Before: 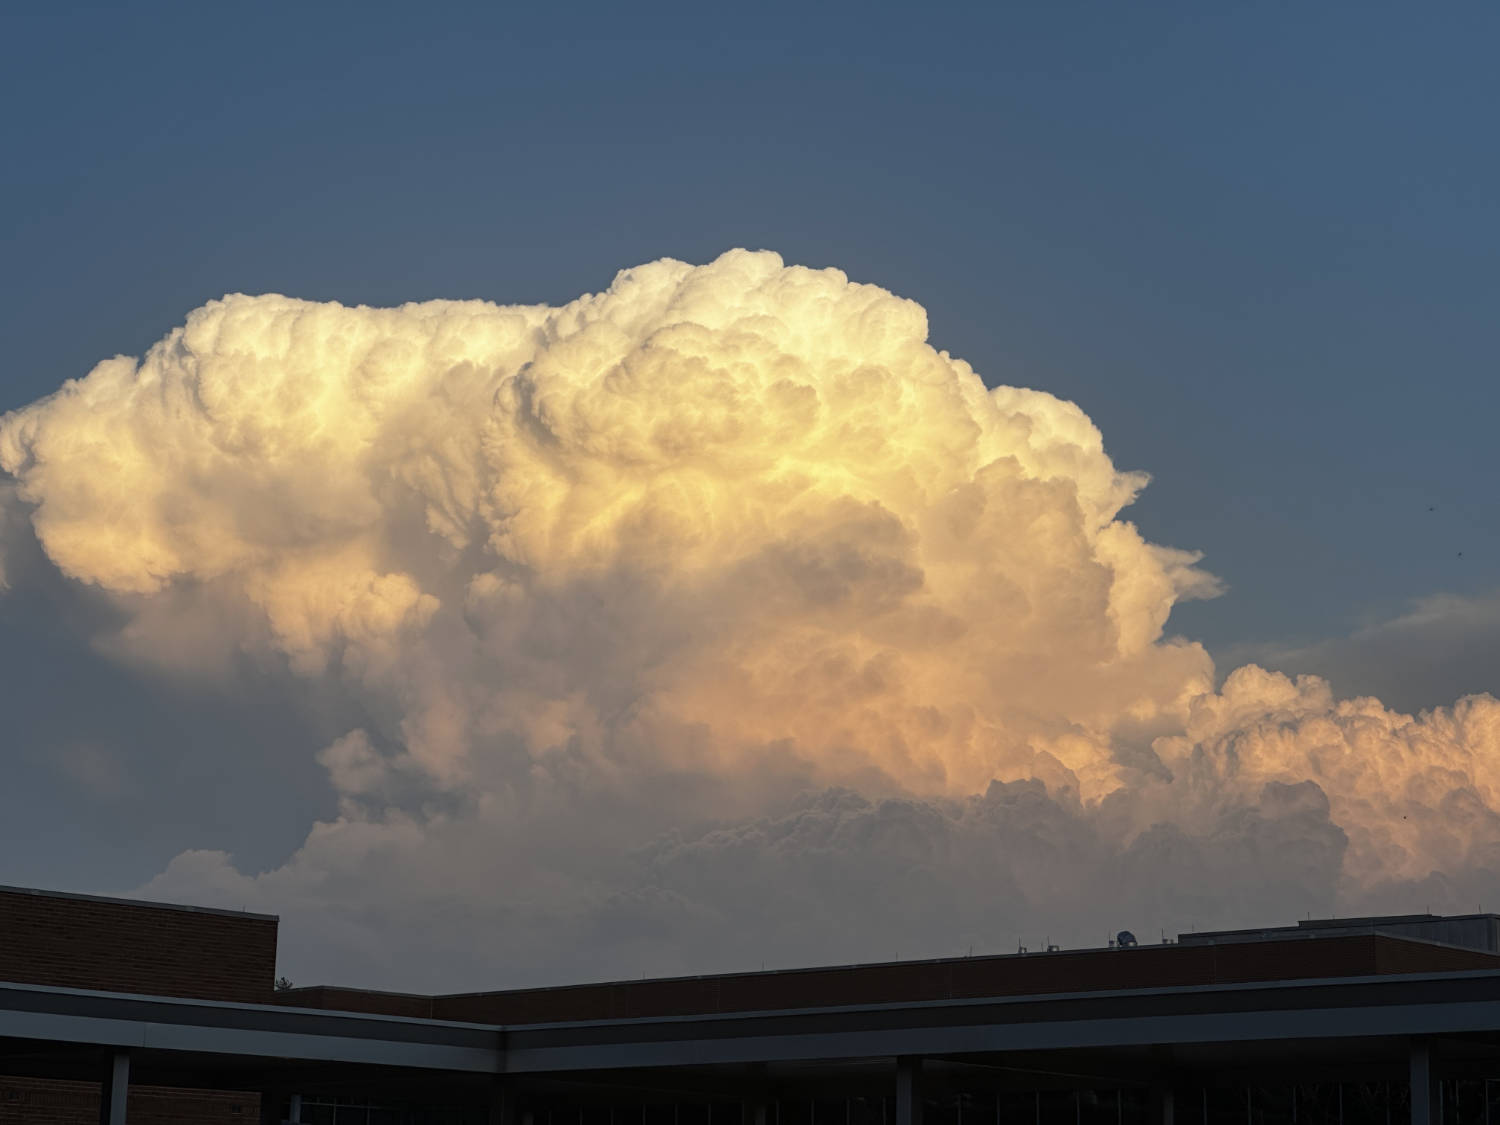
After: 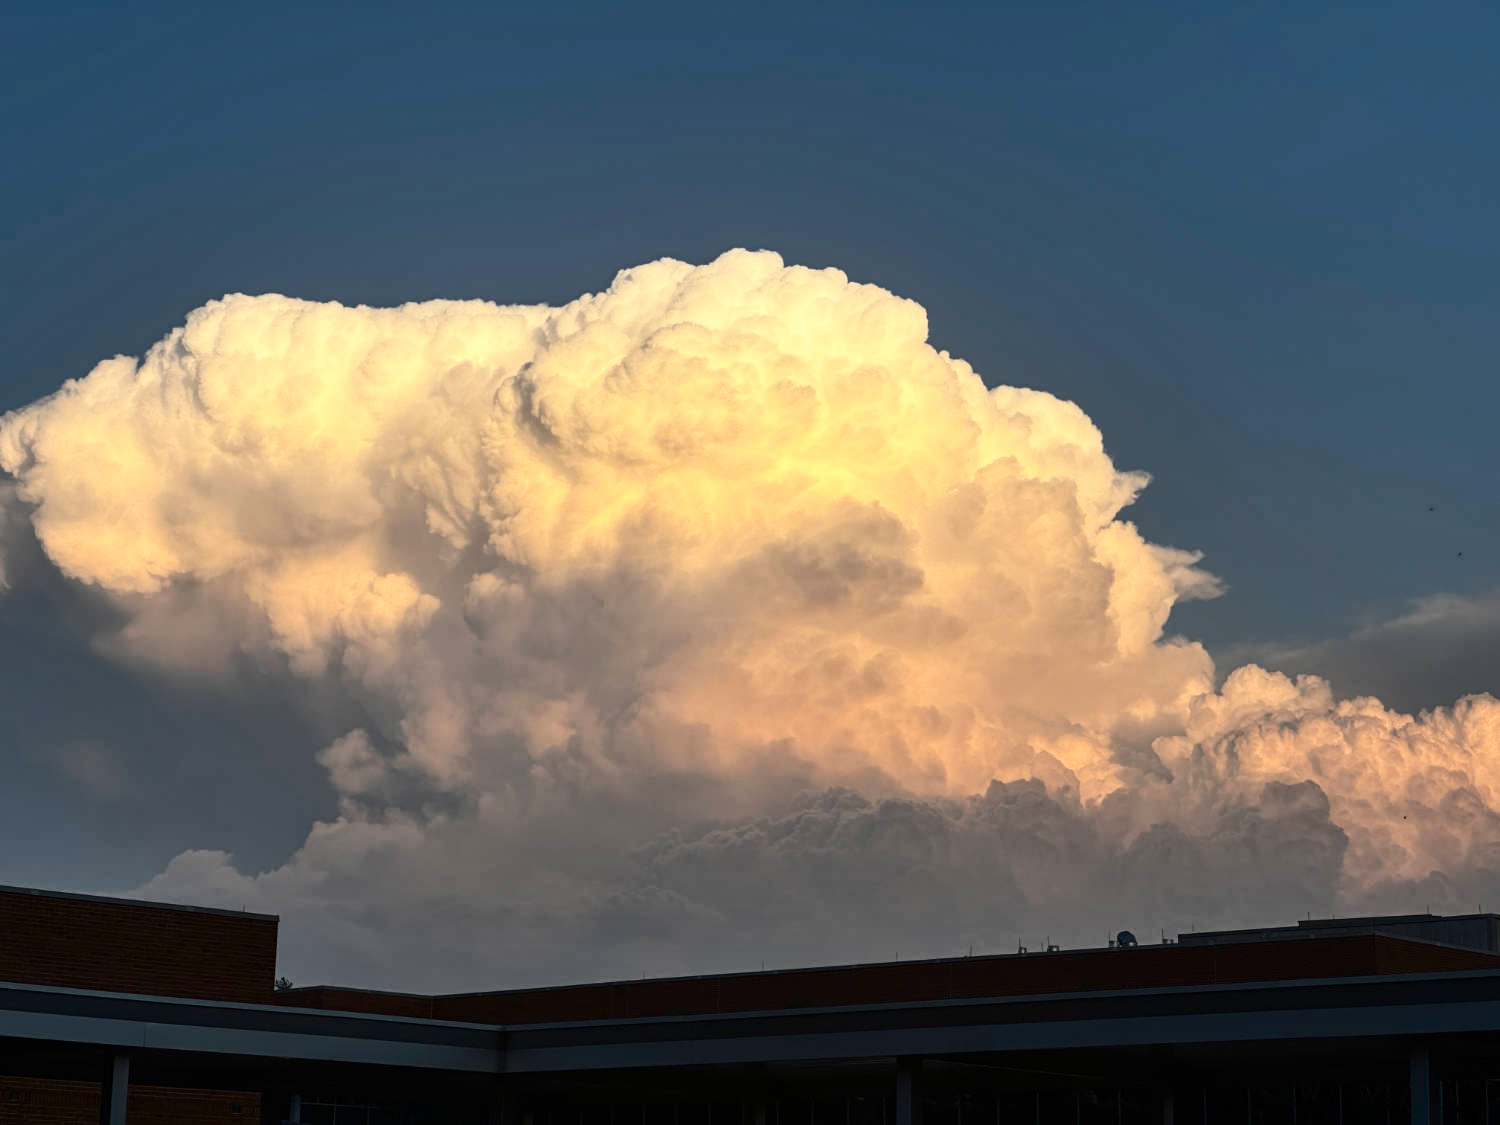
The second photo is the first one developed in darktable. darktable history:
shadows and highlights: shadows 37.15, highlights -27.42, soften with gaussian
contrast brightness saturation: contrast 0.29
